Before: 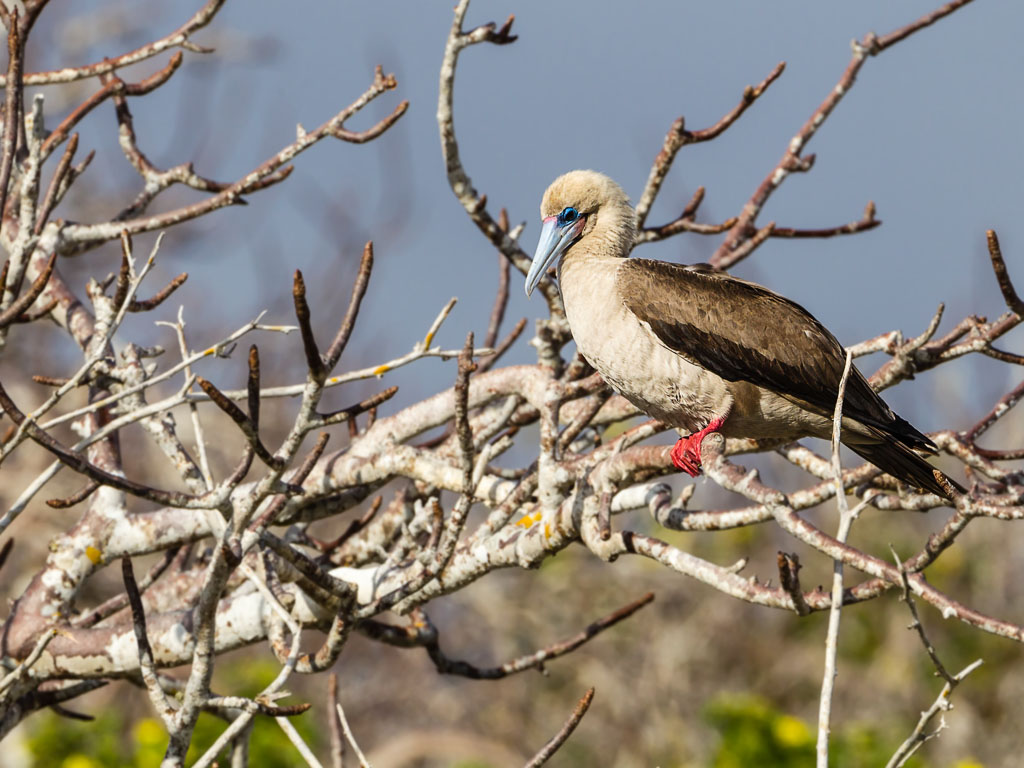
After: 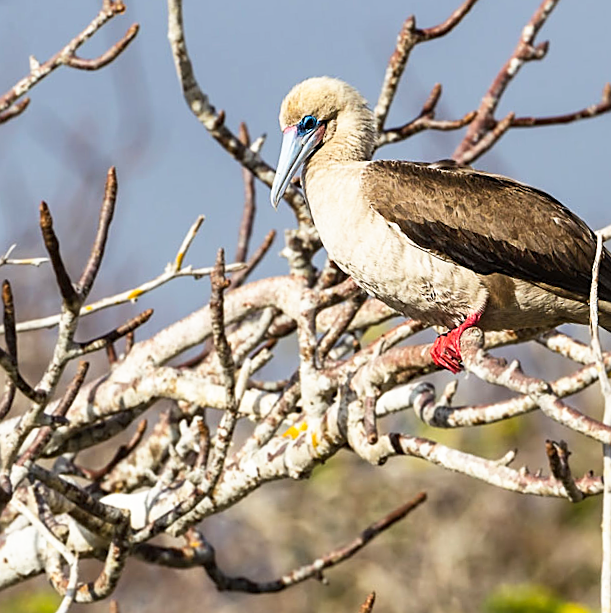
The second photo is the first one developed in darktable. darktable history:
rotate and perspective: rotation -5°, crop left 0.05, crop right 0.952, crop top 0.11, crop bottom 0.89
crop and rotate: left 22.918%, top 5.629%, right 14.711%, bottom 2.247%
sharpen: on, module defaults
base curve: curves: ch0 [(0, 0) (0.688, 0.865) (1, 1)], preserve colors none
